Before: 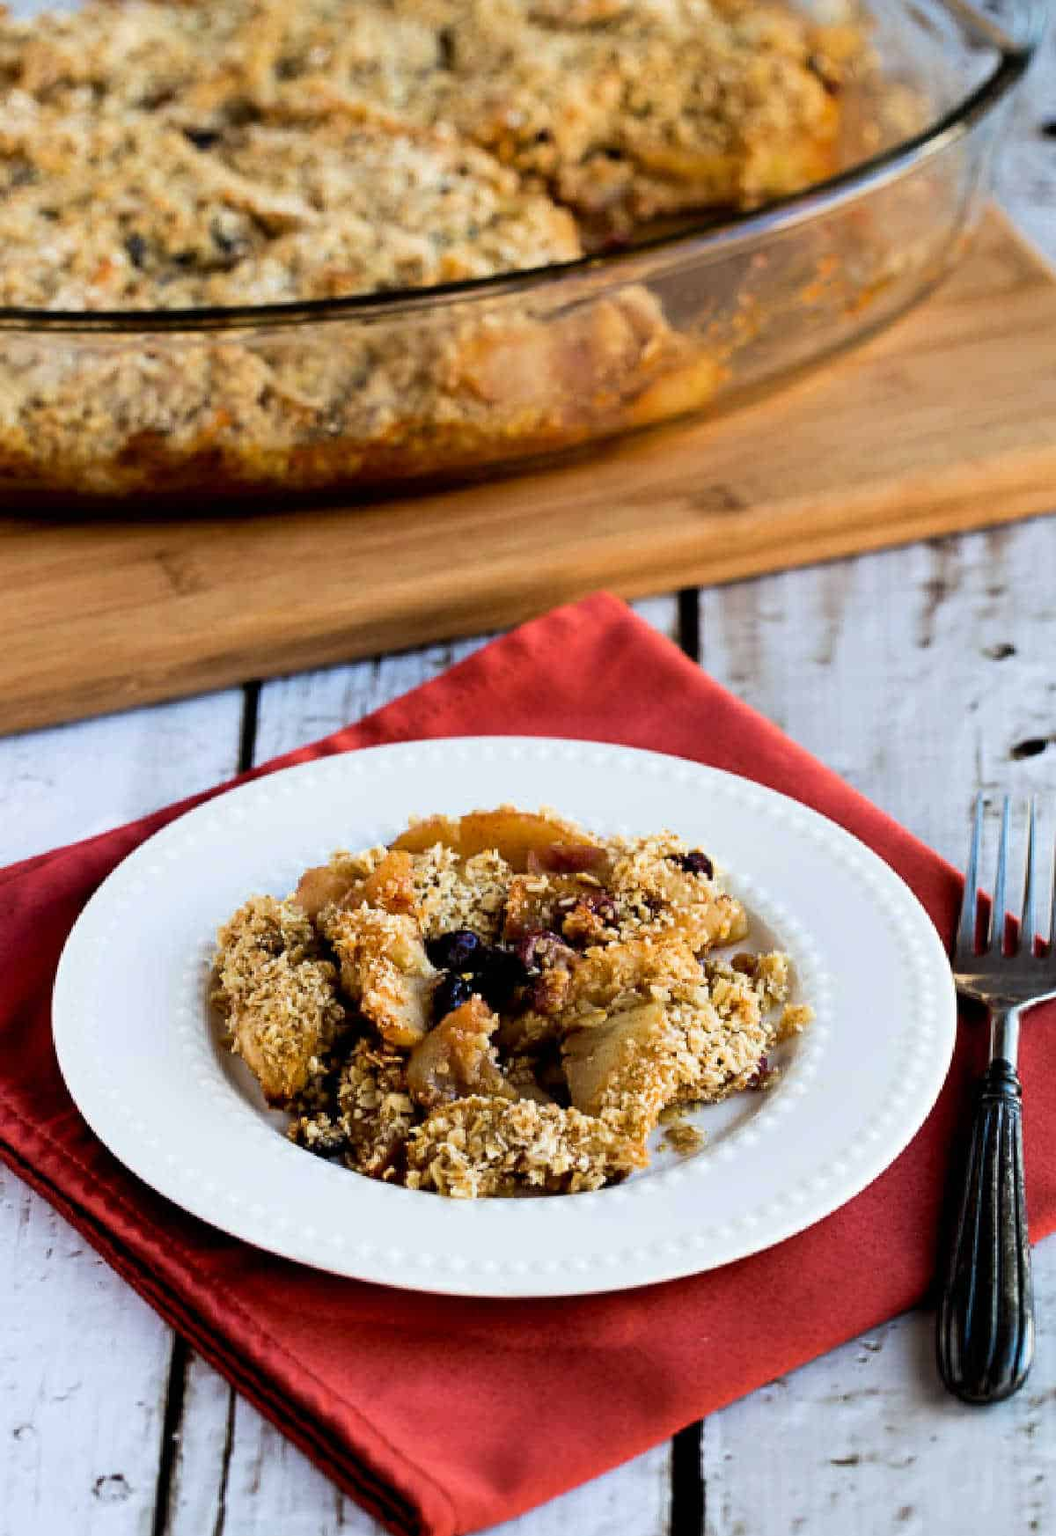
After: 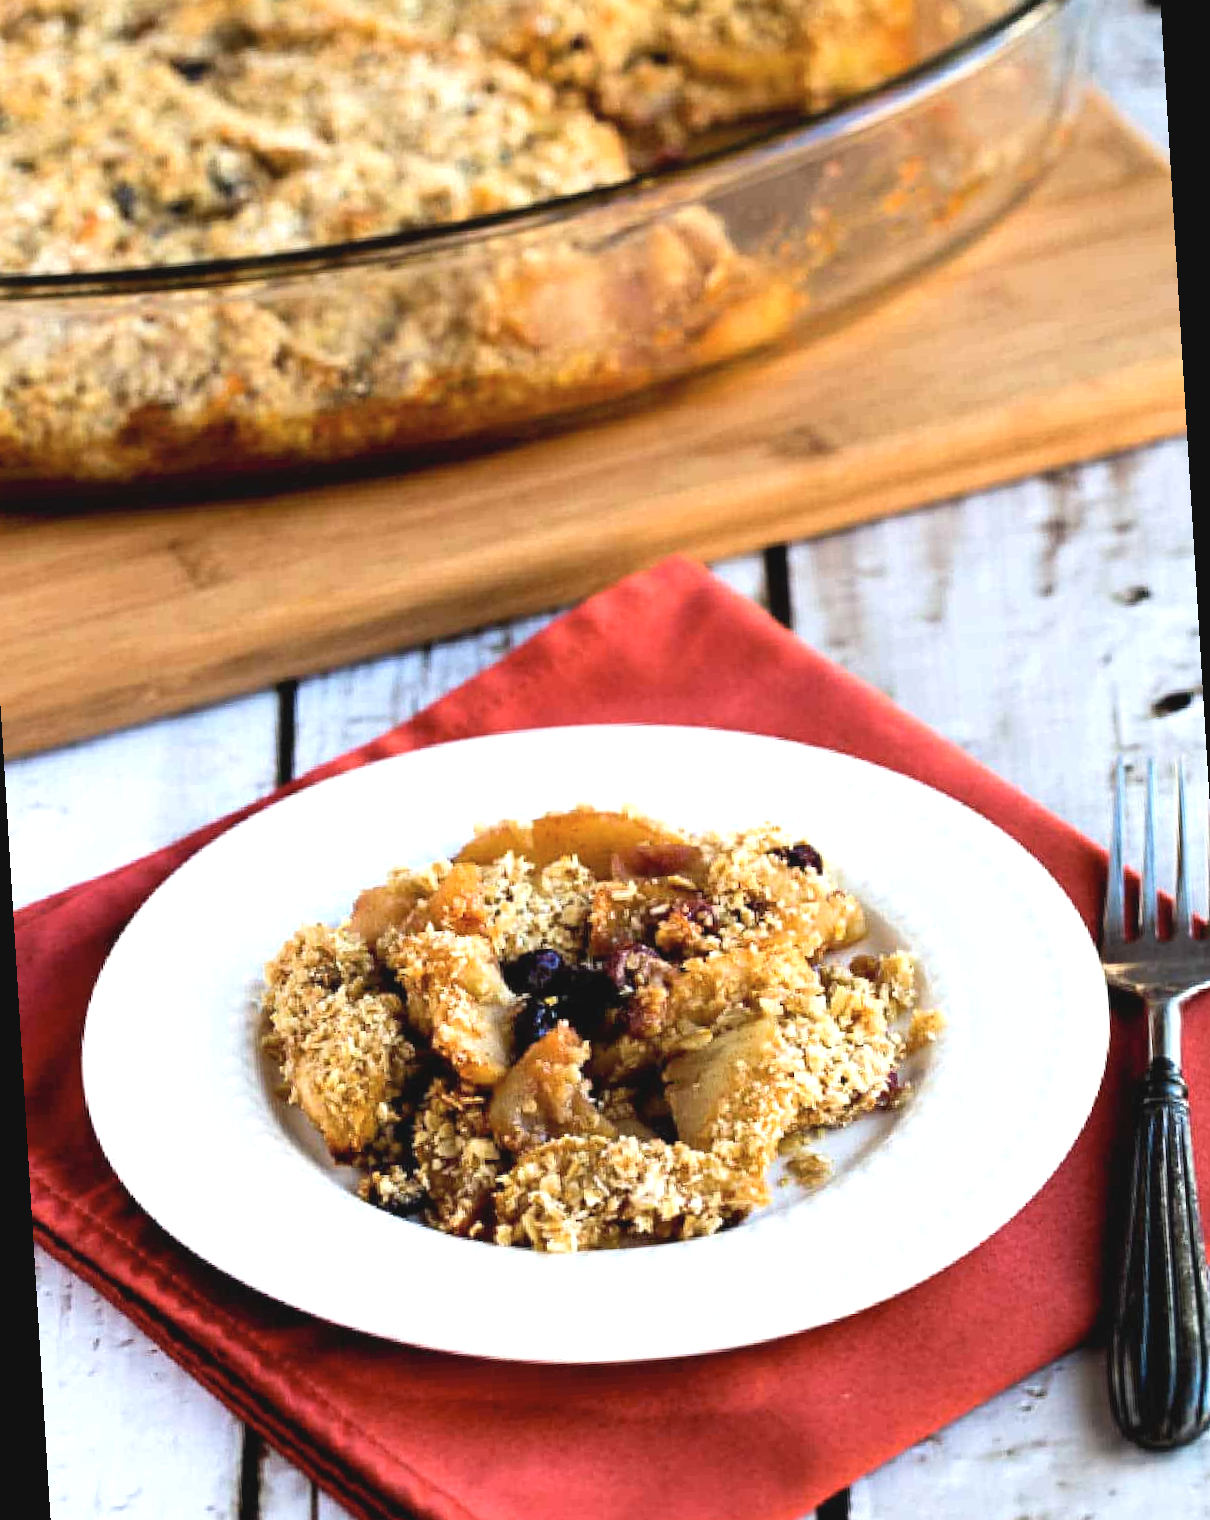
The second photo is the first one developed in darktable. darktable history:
exposure: exposure 0.74 EV, compensate highlight preservation false
rotate and perspective: rotation -3.52°, crop left 0.036, crop right 0.964, crop top 0.081, crop bottom 0.919
contrast brightness saturation: contrast -0.1, saturation -0.1
